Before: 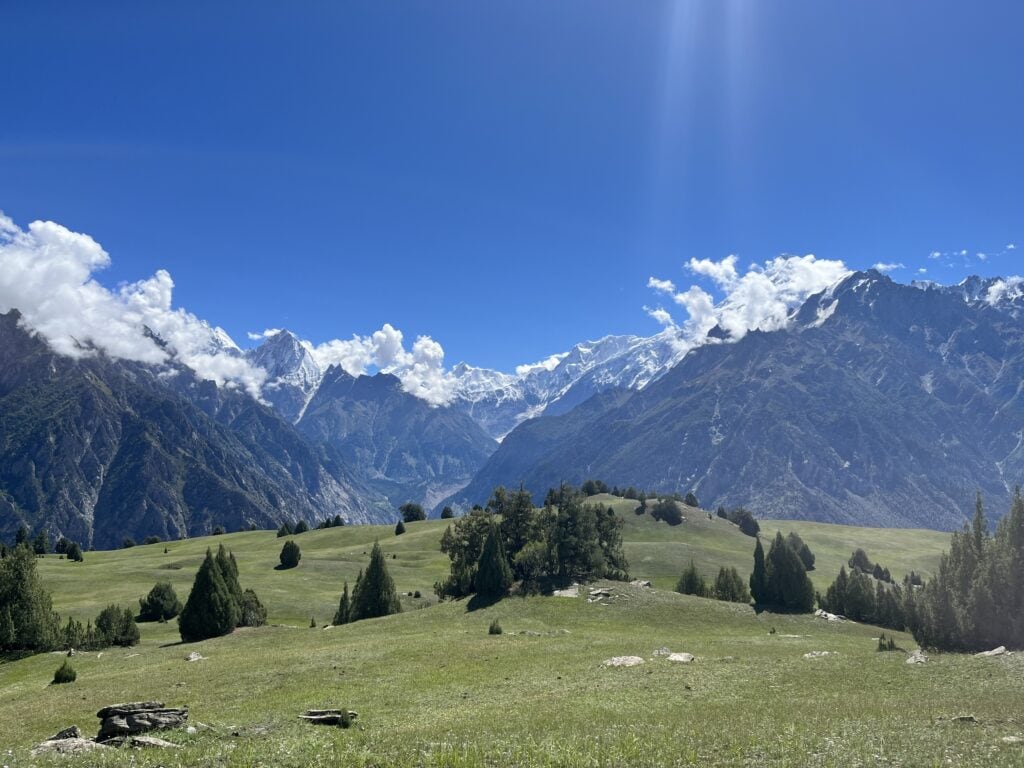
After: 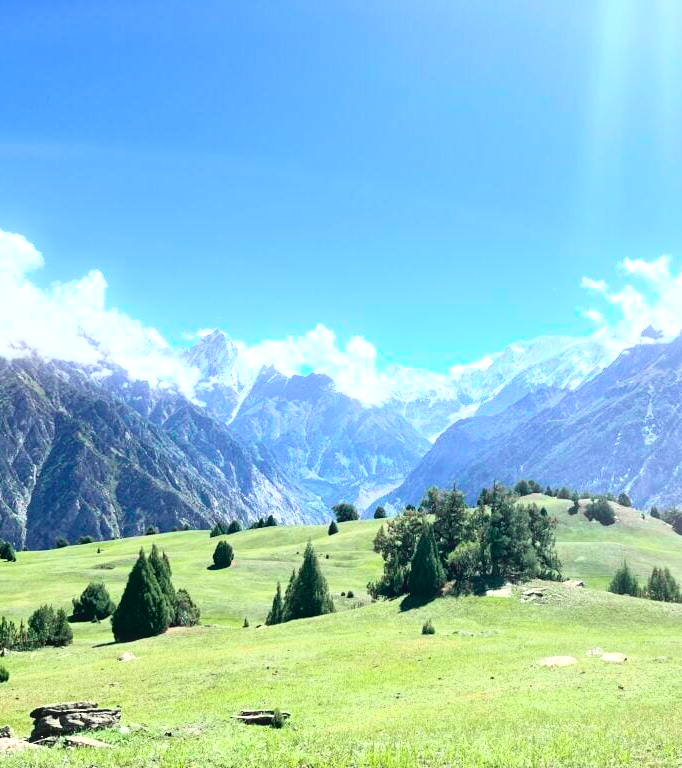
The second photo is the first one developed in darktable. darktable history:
exposure: black level correction 0, exposure 1.2 EV, compensate highlight preservation false
crop and rotate: left 6.617%, right 26.717%
tone curve: curves: ch0 [(0, 0.049) (0.113, 0.084) (0.285, 0.301) (0.673, 0.796) (0.845, 0.932) (0.994, 0.971)]; ch1 [(0, 0) (0.456, 0.424) (0.498, 0.5) (0.57, 0.557) (0.631, 0.635) (1, 1)]; ch2 [(0, 0) (0.395, 0.398) (0.44, 0.456) (0.502, 0.507) (0.55, 0.559) (0.67, 0.702) (1, 1)], color space Lab, independent channels, preserve colors none
bloom: size 3%, threshold 100%, strength 0%
